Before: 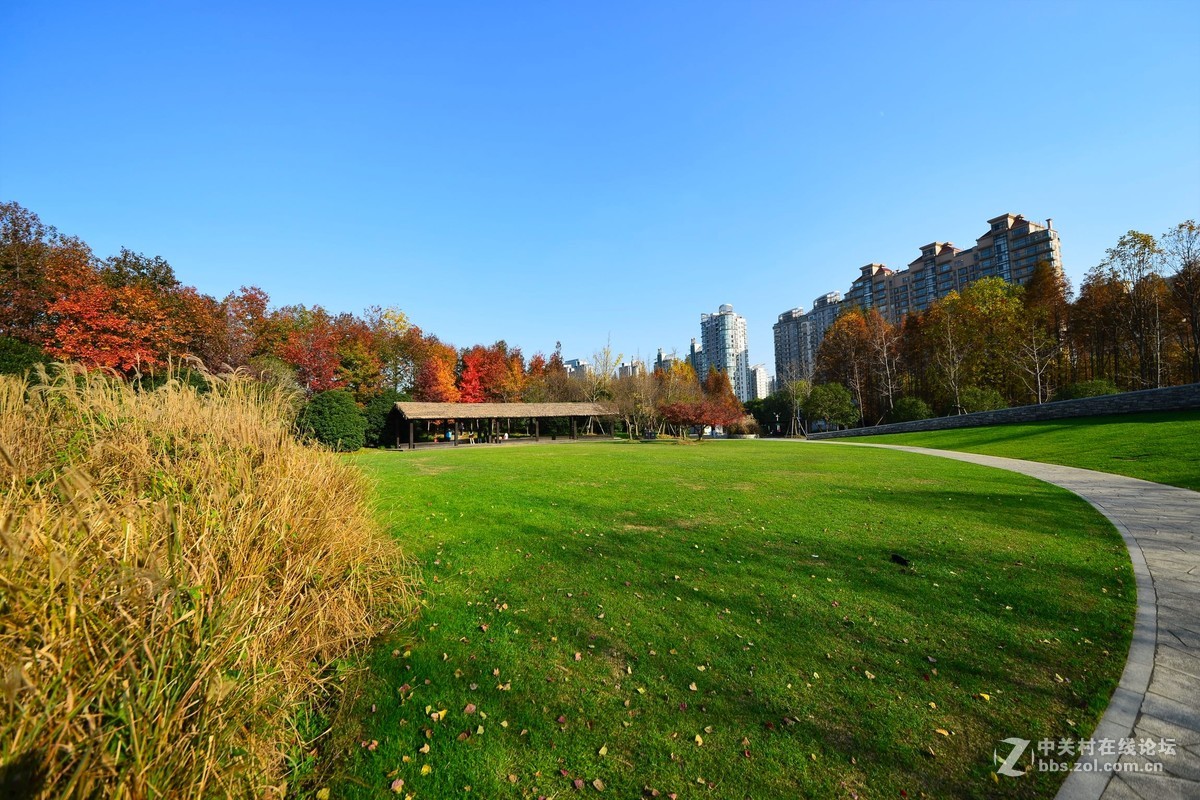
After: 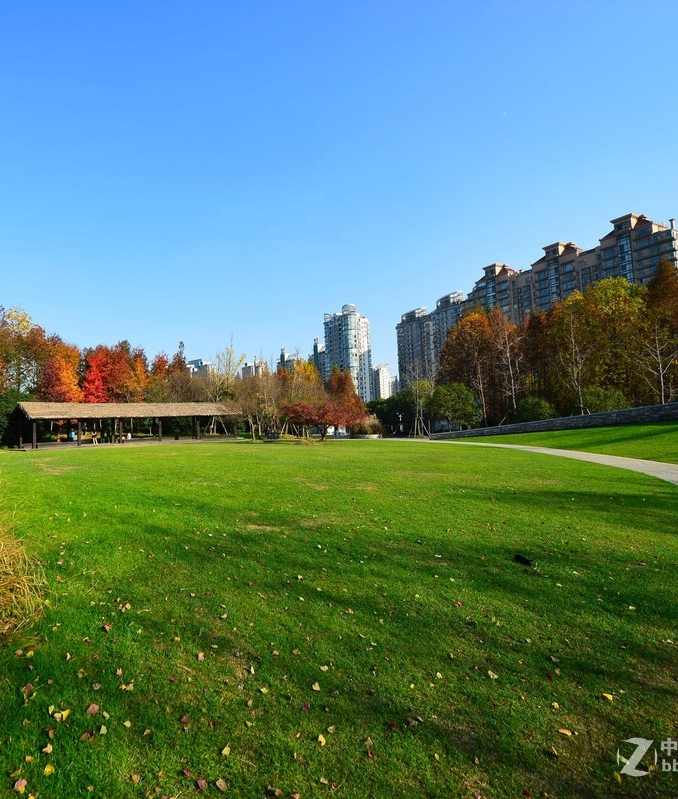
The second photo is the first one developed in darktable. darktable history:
crop: left 31.466%, top 0%, right 12%
